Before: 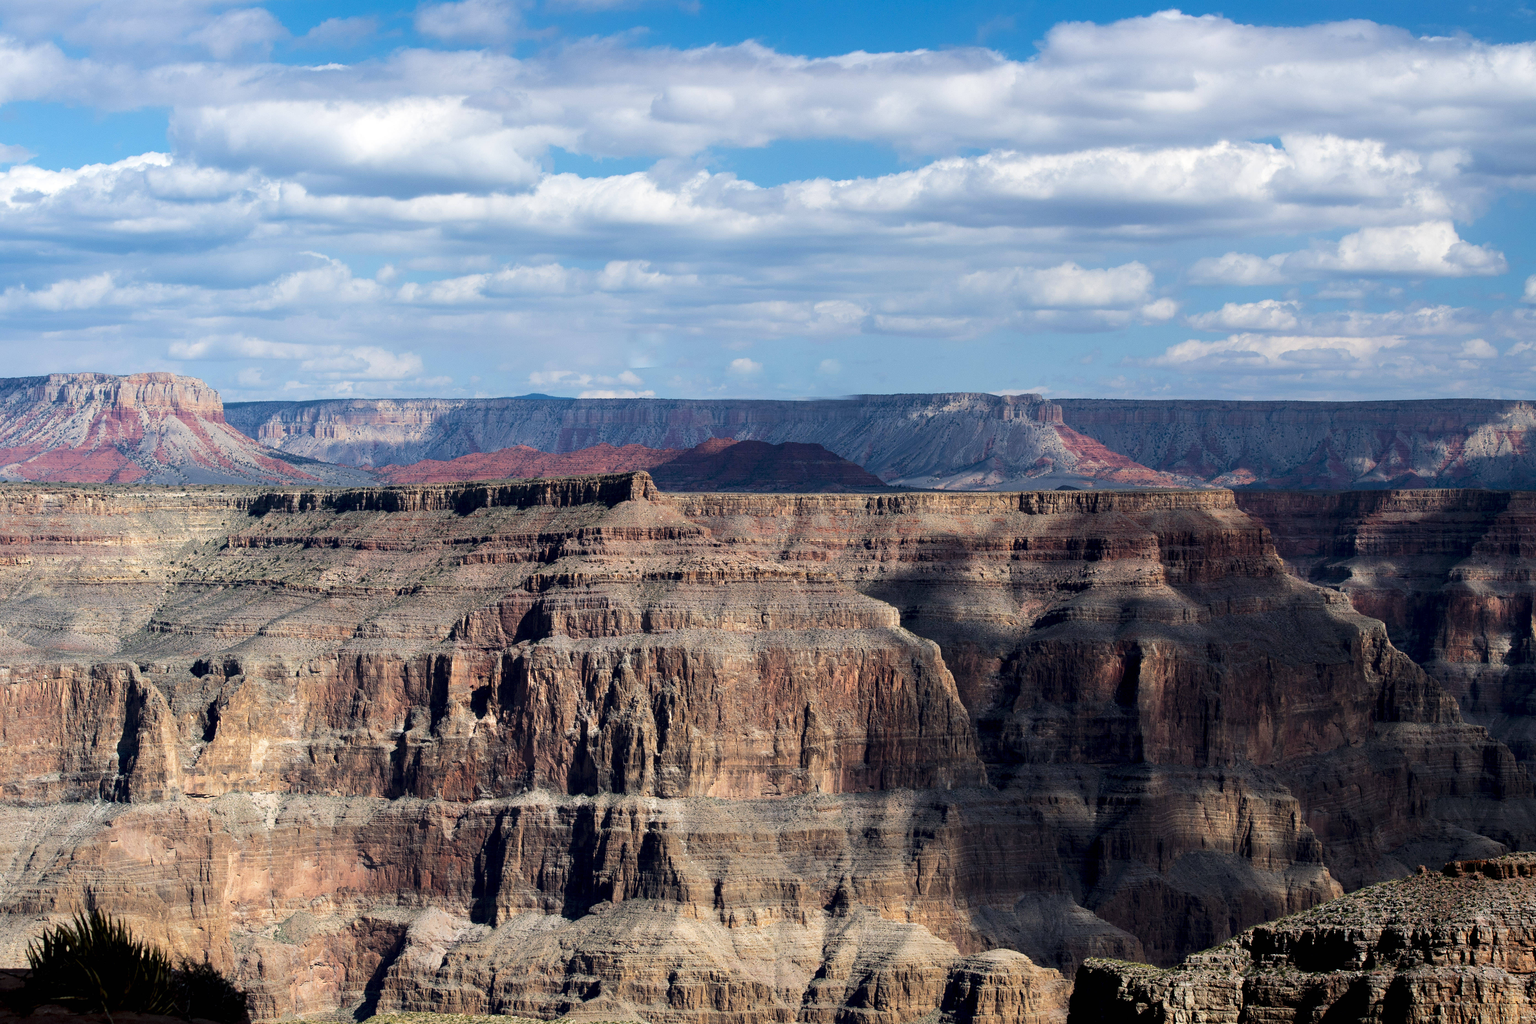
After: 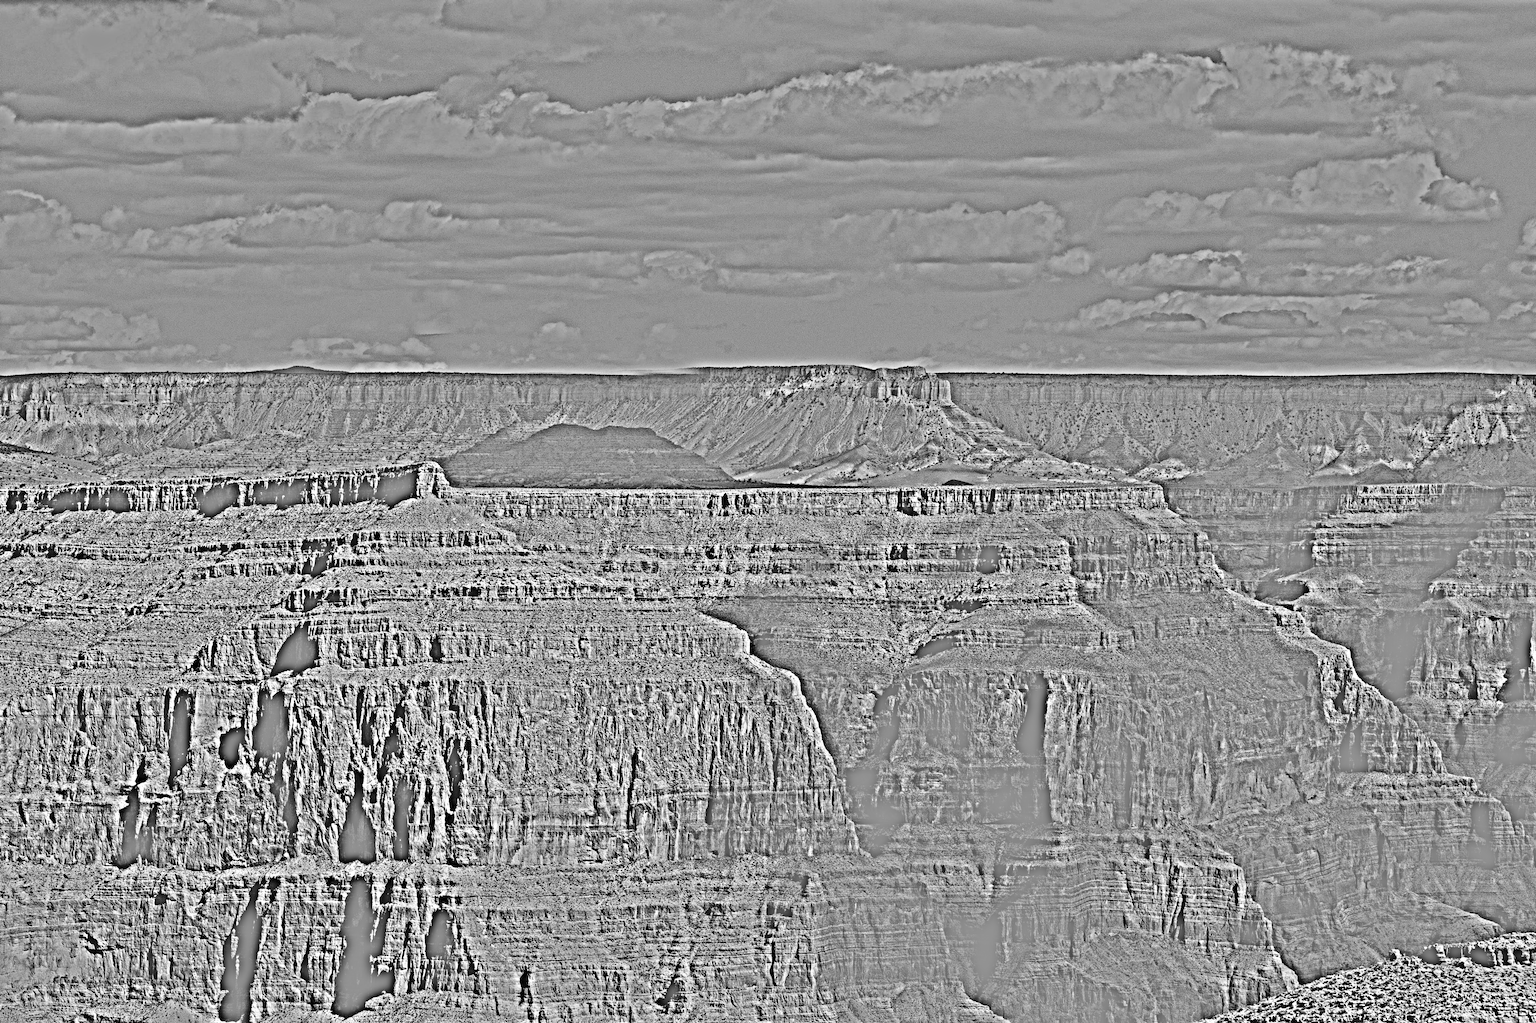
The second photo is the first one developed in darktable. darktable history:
crop: left 19.159%, top 9.58%, bottom 9.58%
base curve: curves: ch0 [(0, 0) (0.036, 0.025) (0.121, 0.166) (0.206, 0.329) (0.605, 0.79) (1, 1)], preserve colors none
highpass: on, module defaults
